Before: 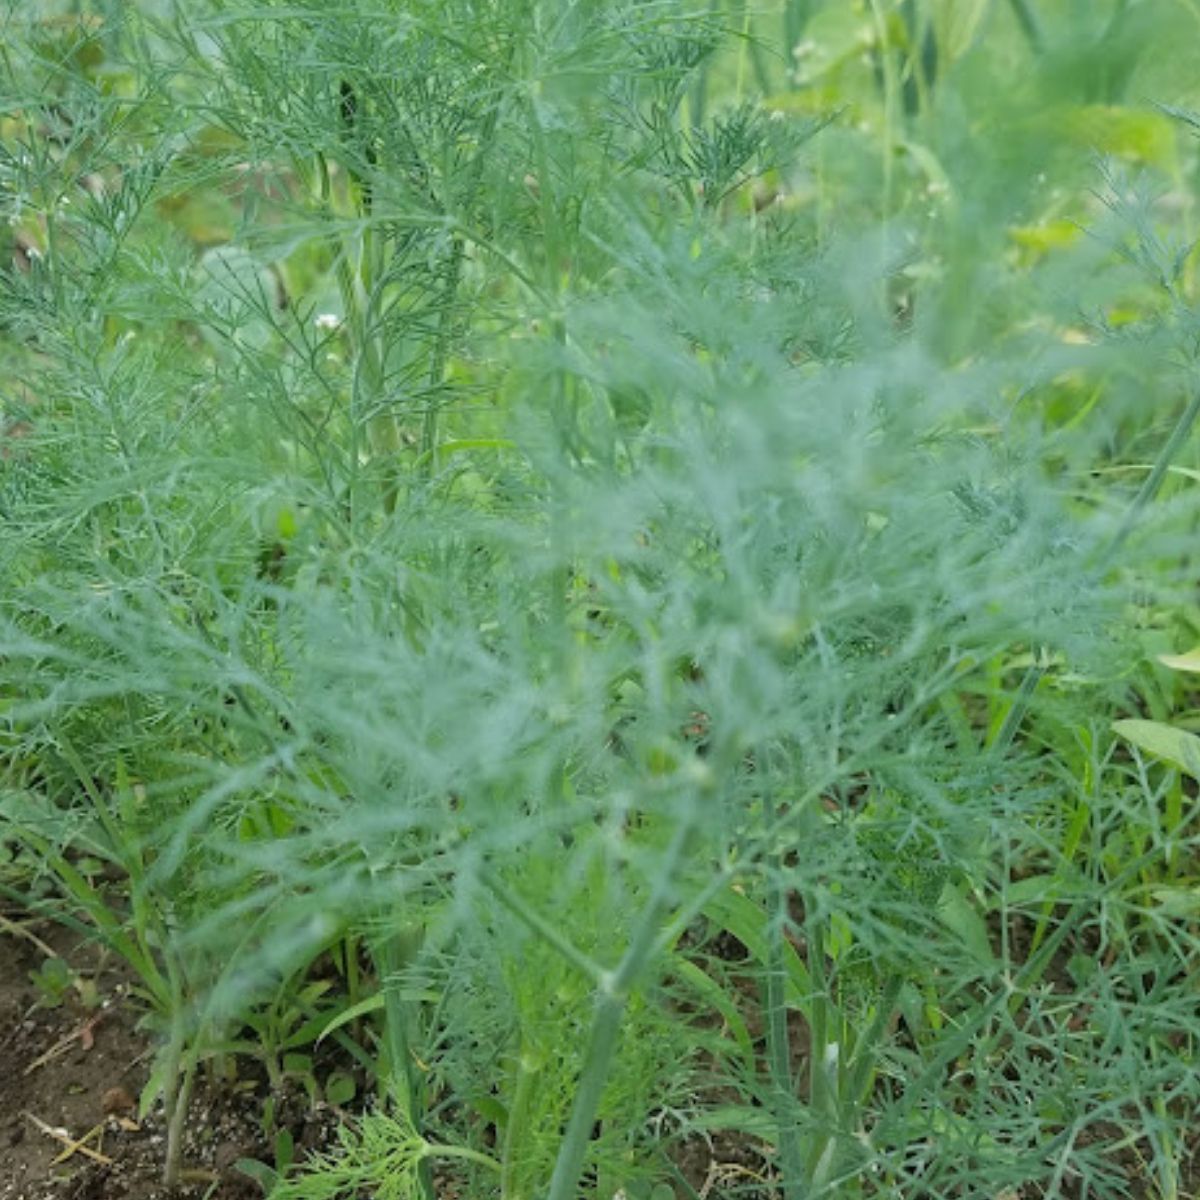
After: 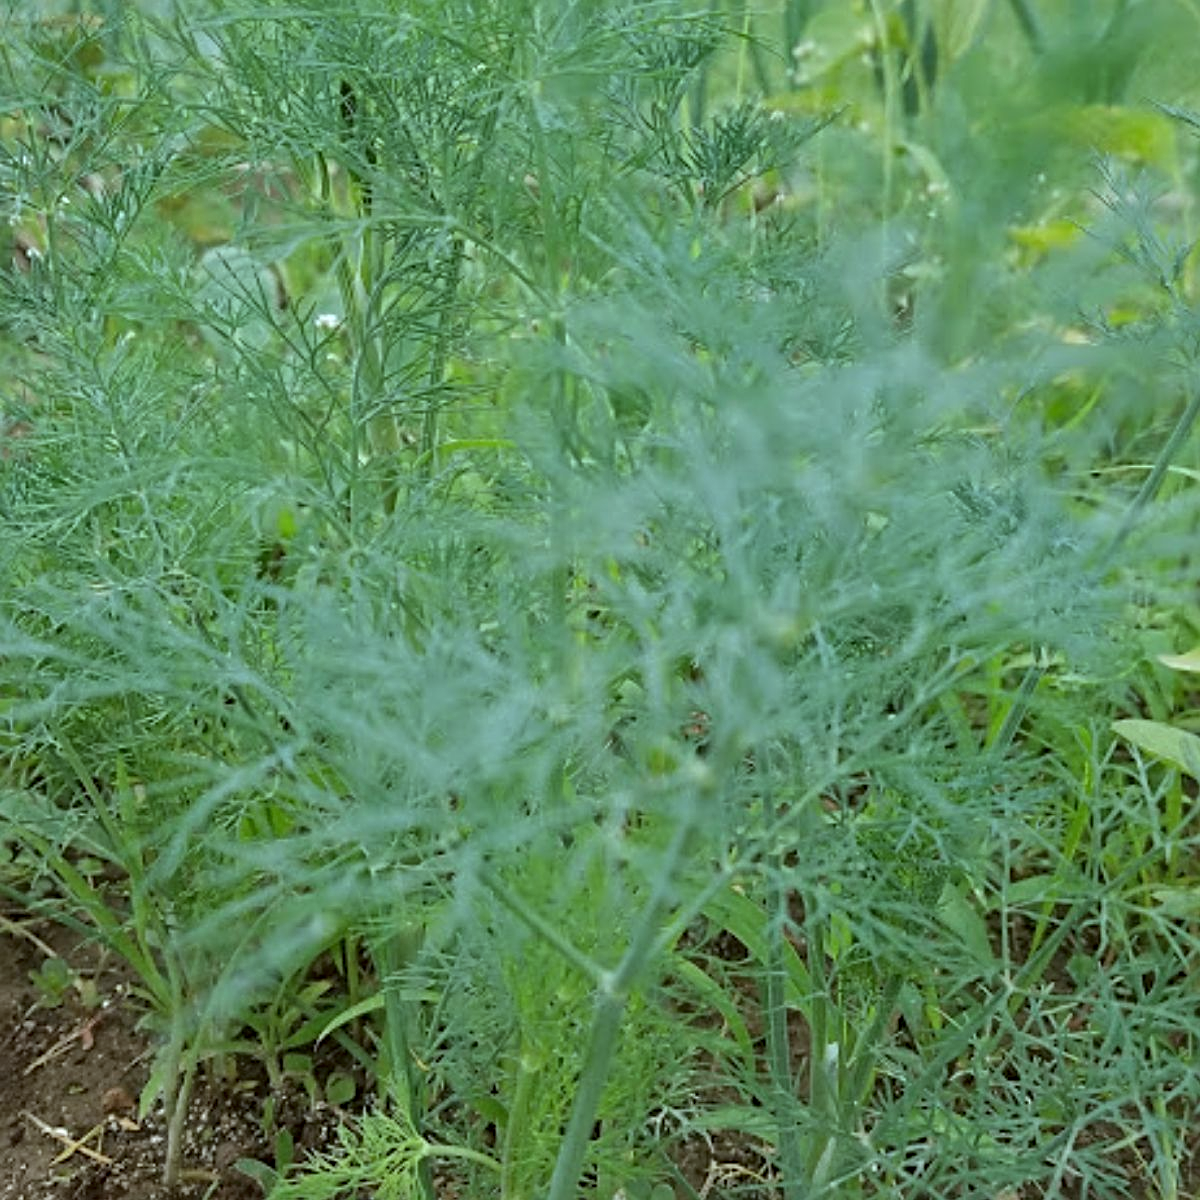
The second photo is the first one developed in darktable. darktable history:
sharpen: radius 3.958
shadows and highlights: shadows 43.67, white point adjustment -1.41, soften with gaussian
color correction: highlights a* -3.36, highlights b* -6.72, shadows a* 3.27, shadows b* 5.47
